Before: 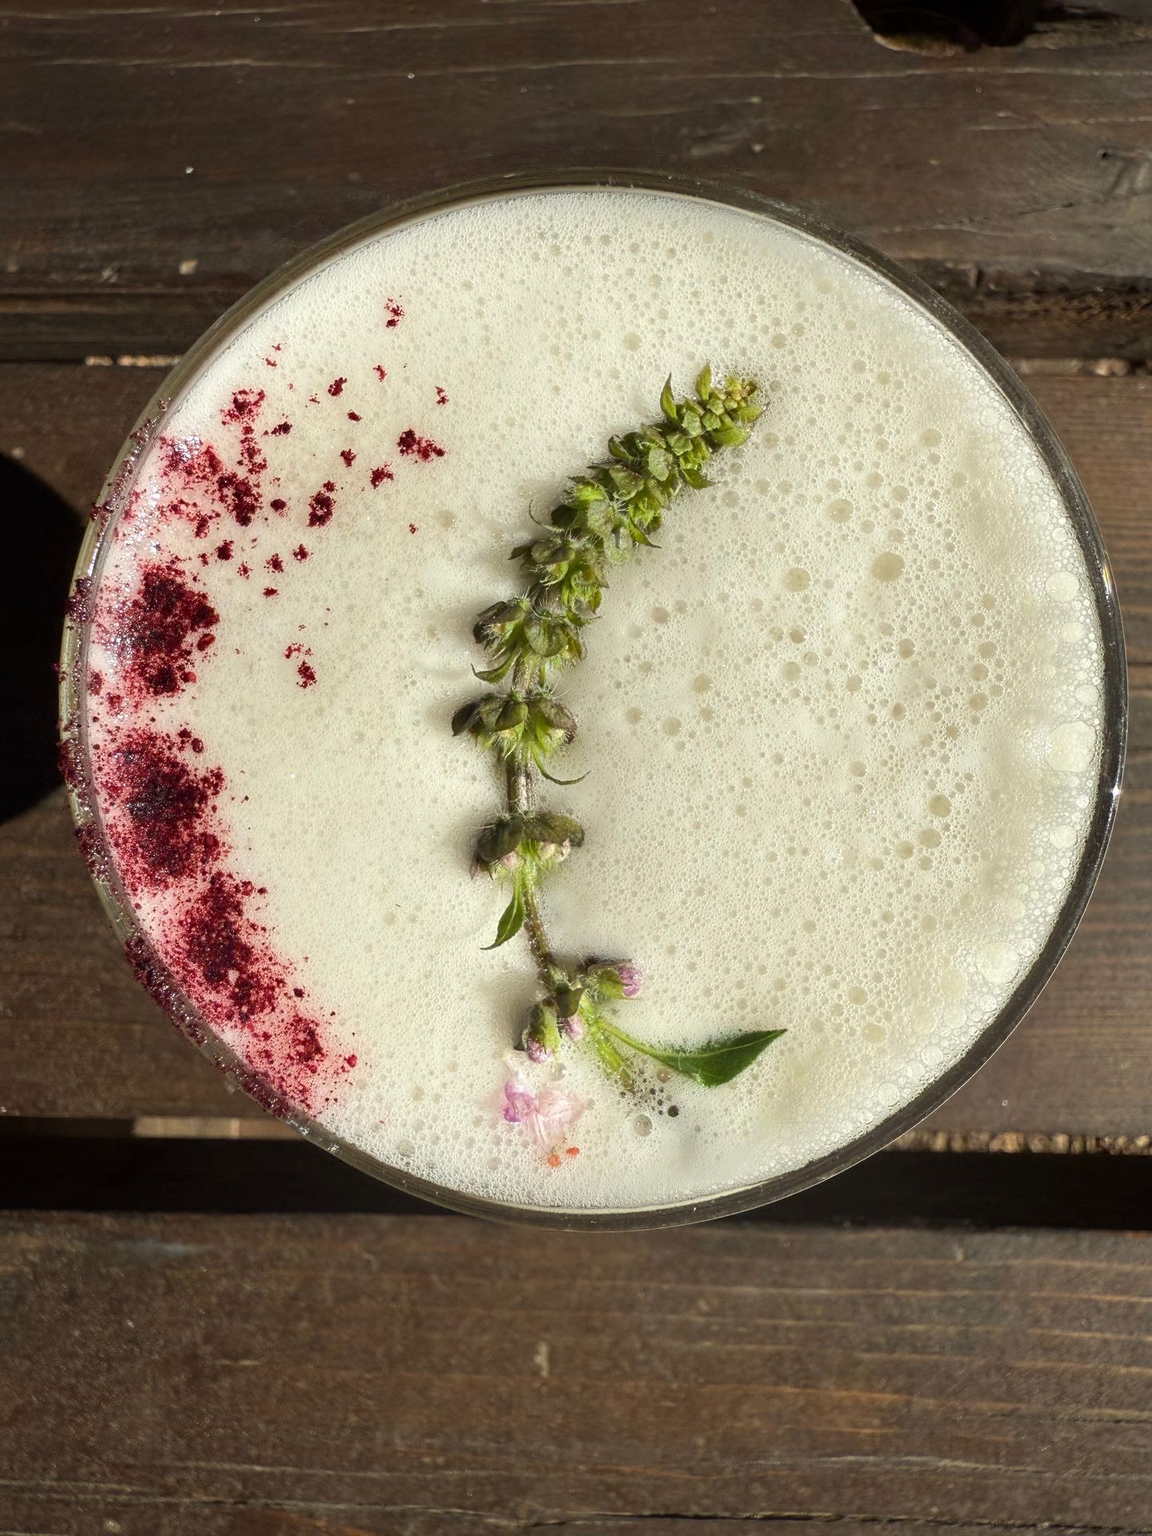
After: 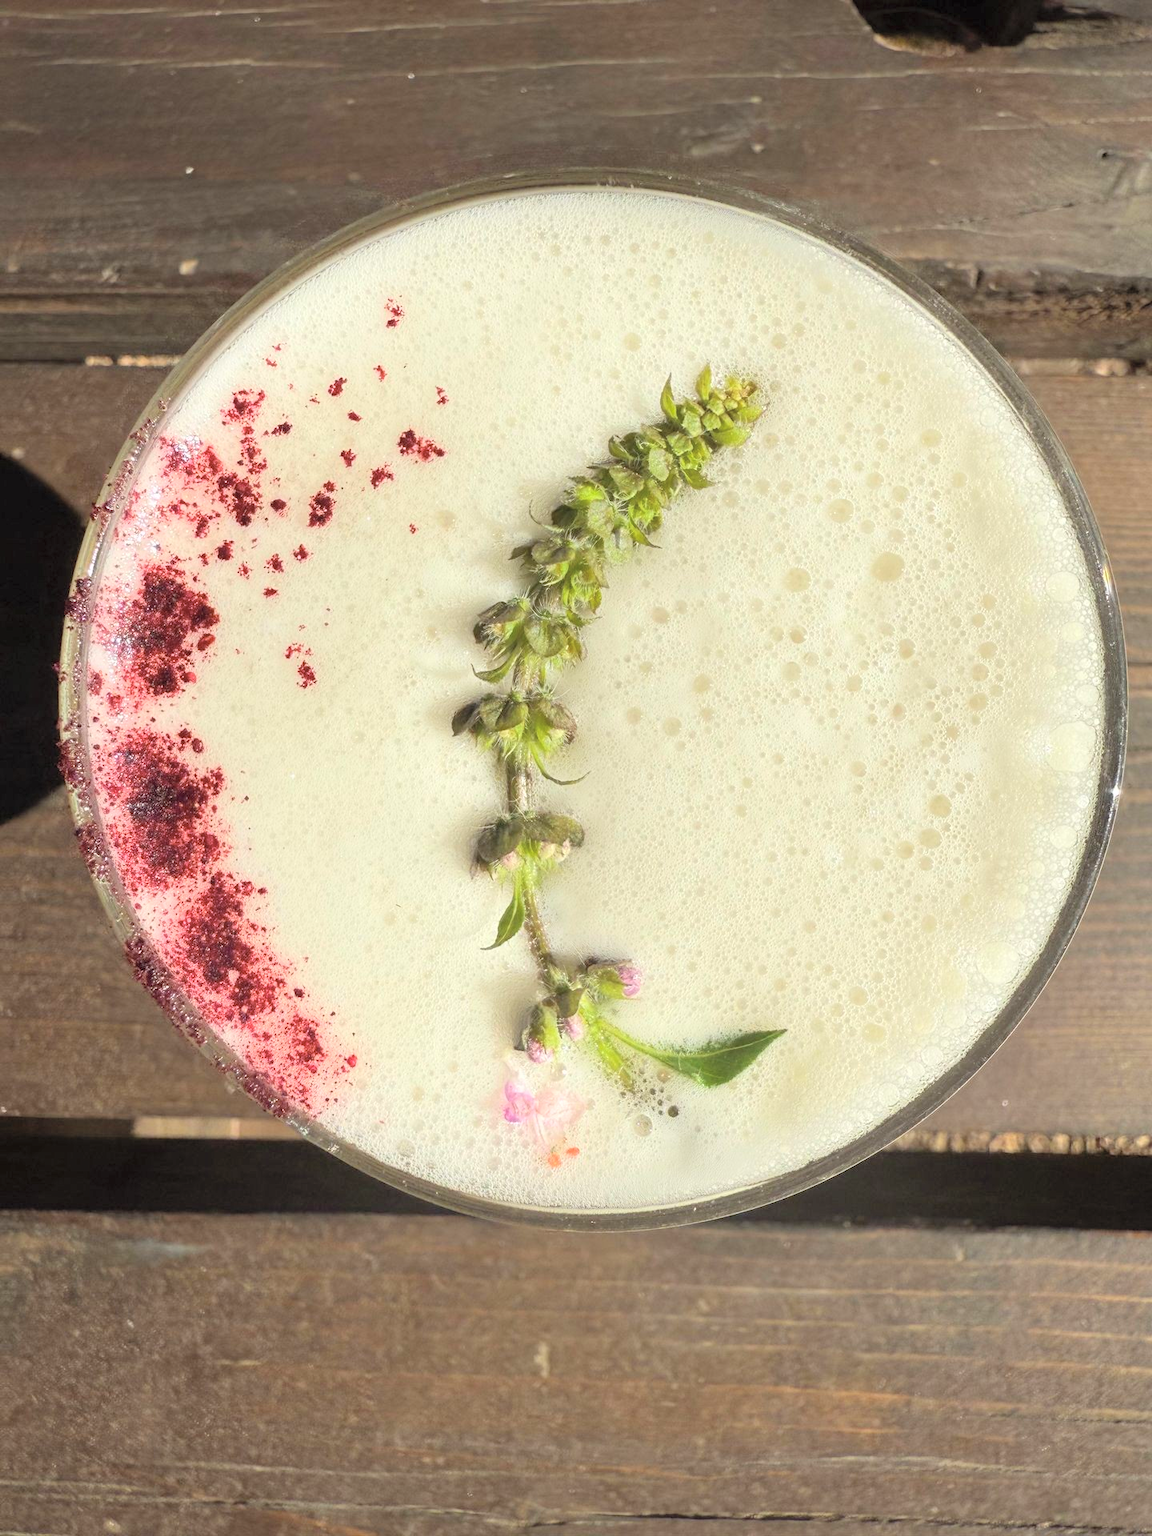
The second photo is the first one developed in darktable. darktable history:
global tonemap: drago (0.7, 100)
exposure: black level correction 0, exposure 0.7 EV, compensate exposure bias true, compensate highlight preservation false
